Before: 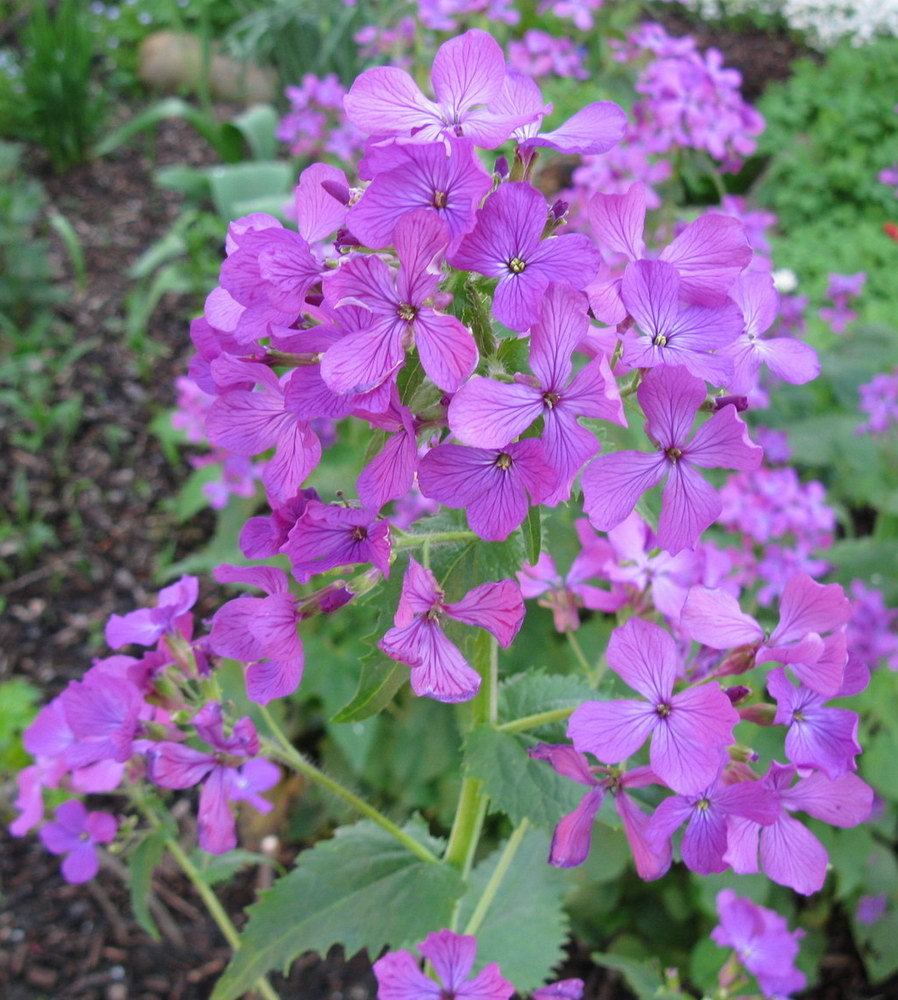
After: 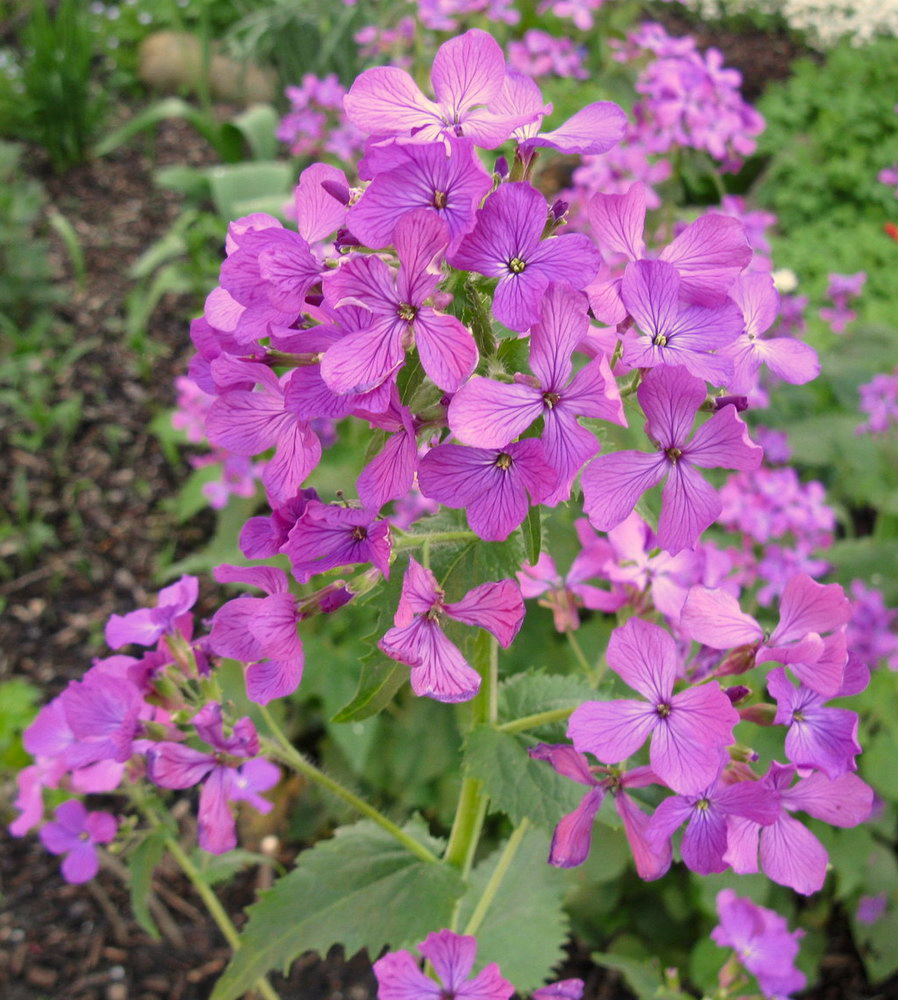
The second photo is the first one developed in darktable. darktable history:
local contrast: mode bilateral grid, contrast 20, coarseness 50, detail 119%, midtone range 0.2
color correction: highlights a* 2.48, highlights b* 22.99
color zones: curves: ch0 [(0, 0.5) (0.143, 0.5) (0.286, 0.456) (0.429, 0.5) (0.571, 0.5) (0.714, 0.5) (0.857, 0.5) (1, 0.5)]; ch1 [(0, 0.5) (0.143, 0.5) (0.286, 0.422) (0.429, 0.5) (0.571, 0.5) (0.714, 0.5) (0.857, 0.5) (1, 0.5)]
